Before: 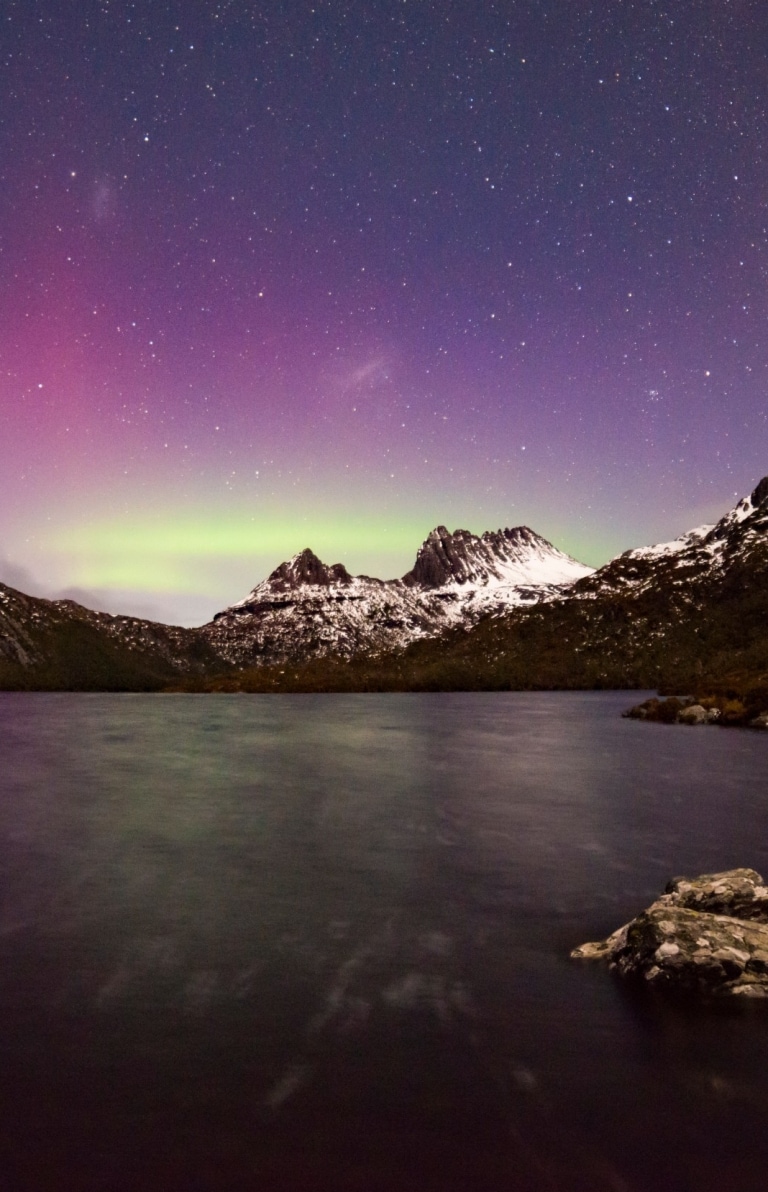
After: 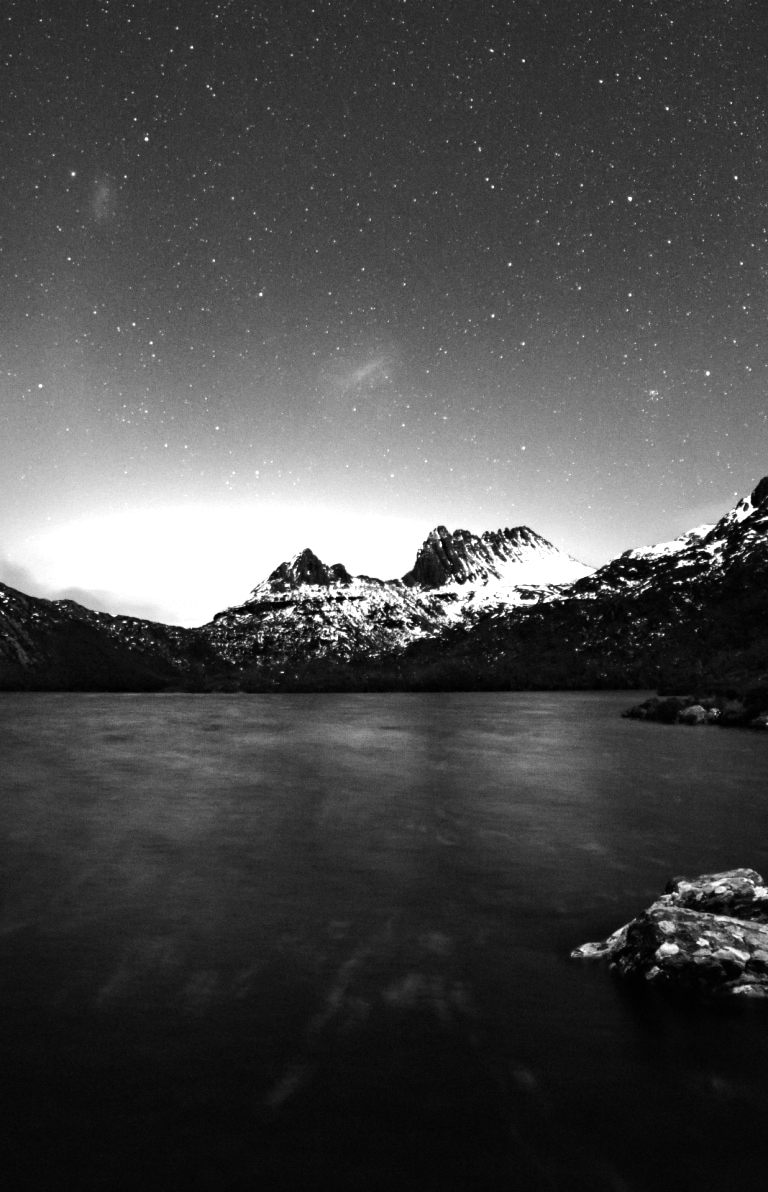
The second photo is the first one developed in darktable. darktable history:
tone equalizer: -8 EV -1.08 EV, -7 EV -1.01 EV, -6 EV -0.867 EV, -5 EV -0.578 EV, -3 EV 0.578 EV, -2 EV 0.867 EV, -1 EV 1.01 EV, +0 EV 1.08 EV, edges refinement/feathering 500, mask exposure compensation -1.57 EV, preserve details no
monochrome: a 32, b 64, size 2.3
